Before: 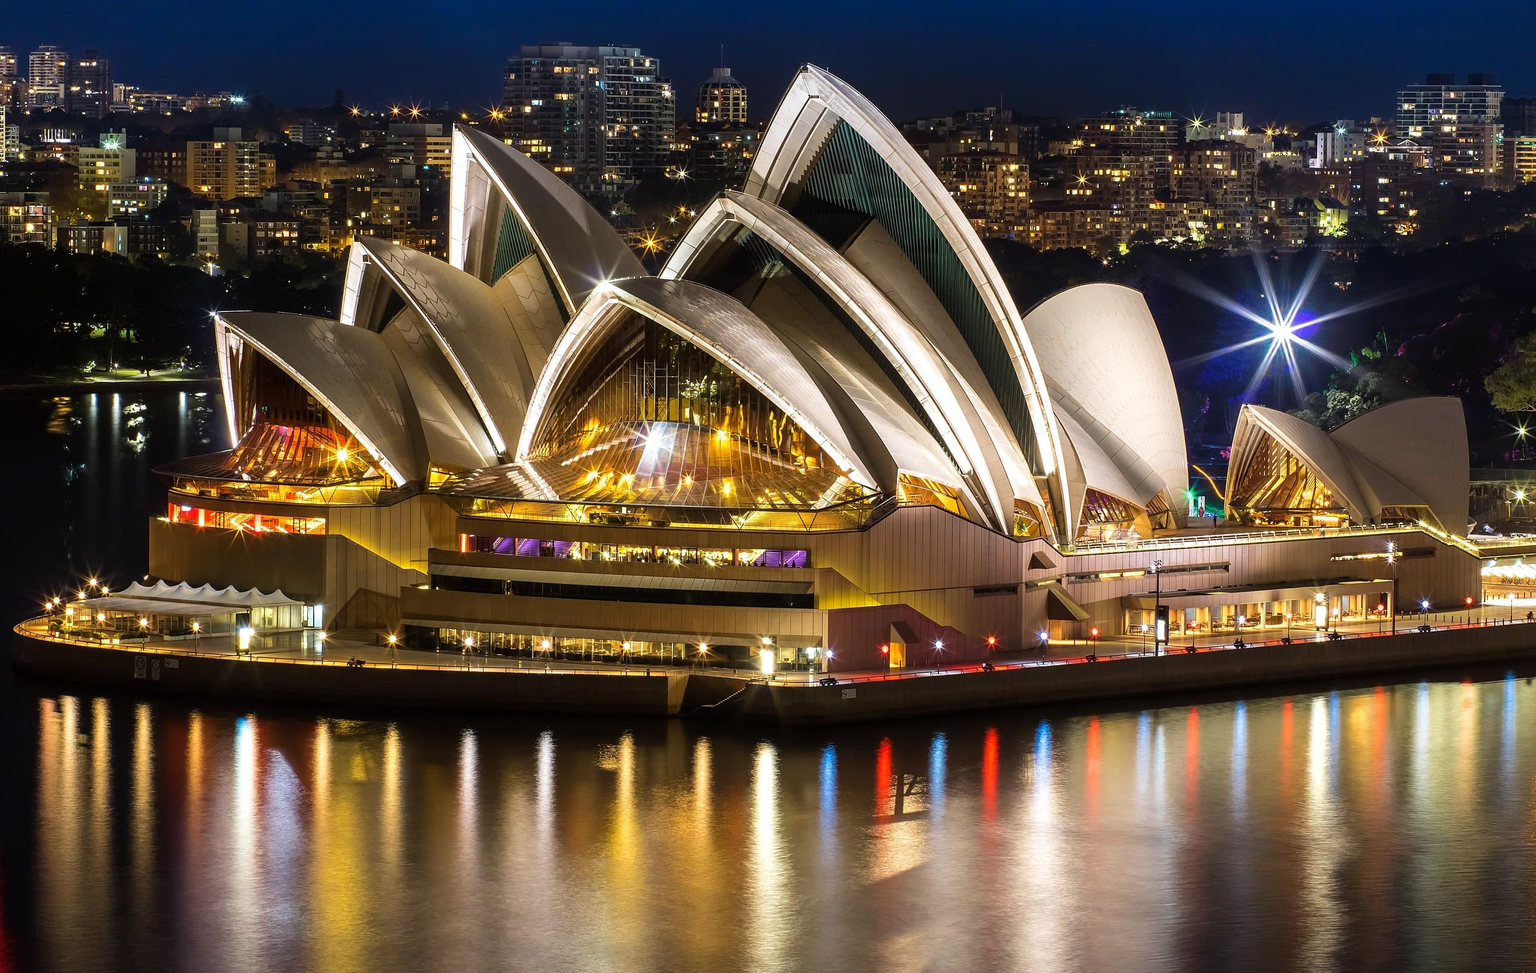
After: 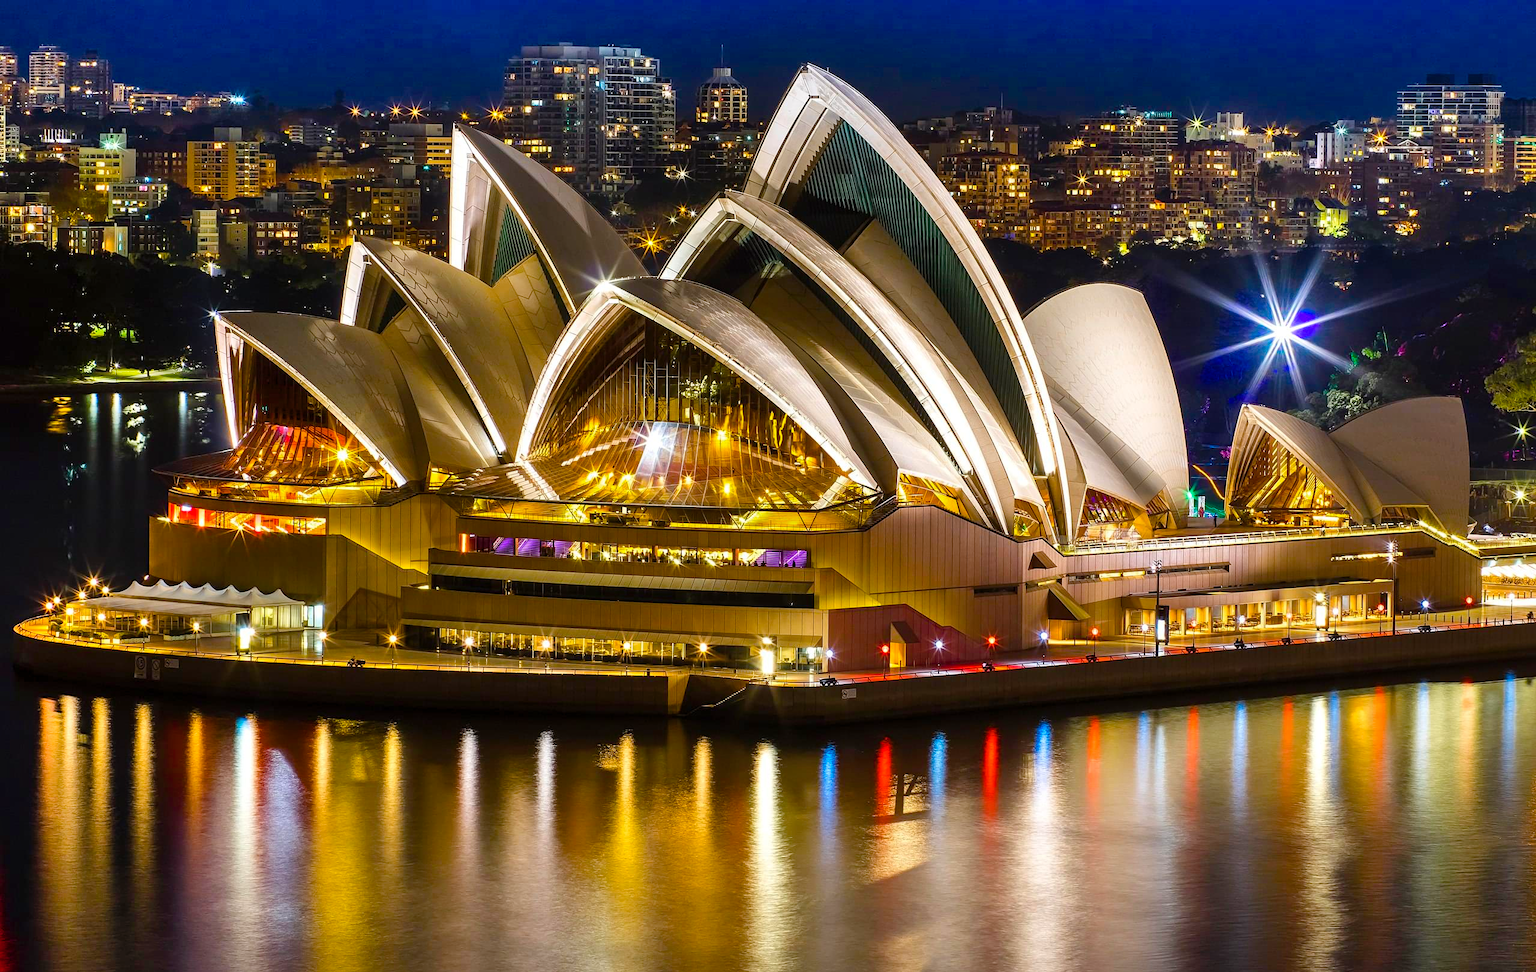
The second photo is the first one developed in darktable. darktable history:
color balance rgb: perceptual saturation grading › global saturation 20%, perceptual saturation grading › highlights 2.68%, perceptual saturation grading › shadows 50%
shadows and highlights: soften with gaussian
